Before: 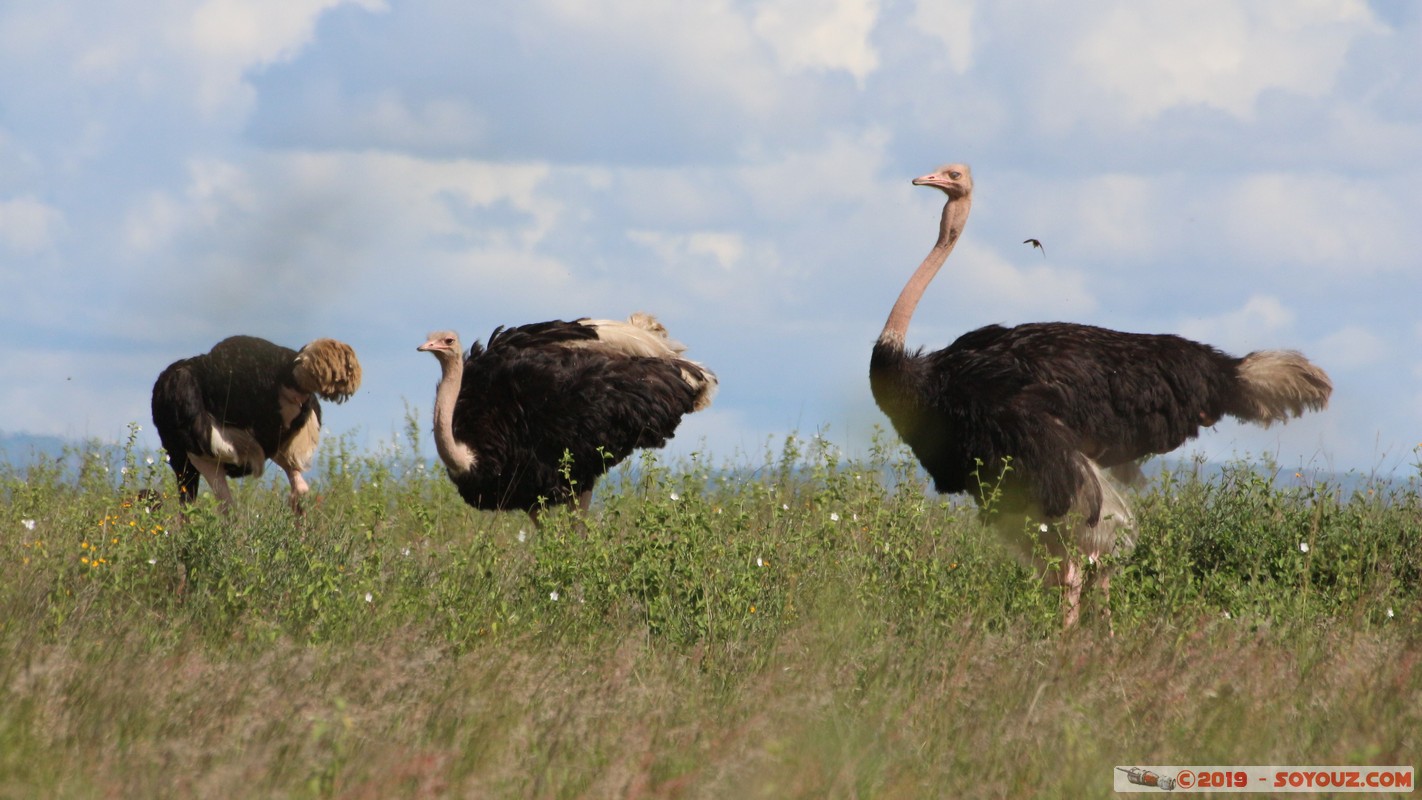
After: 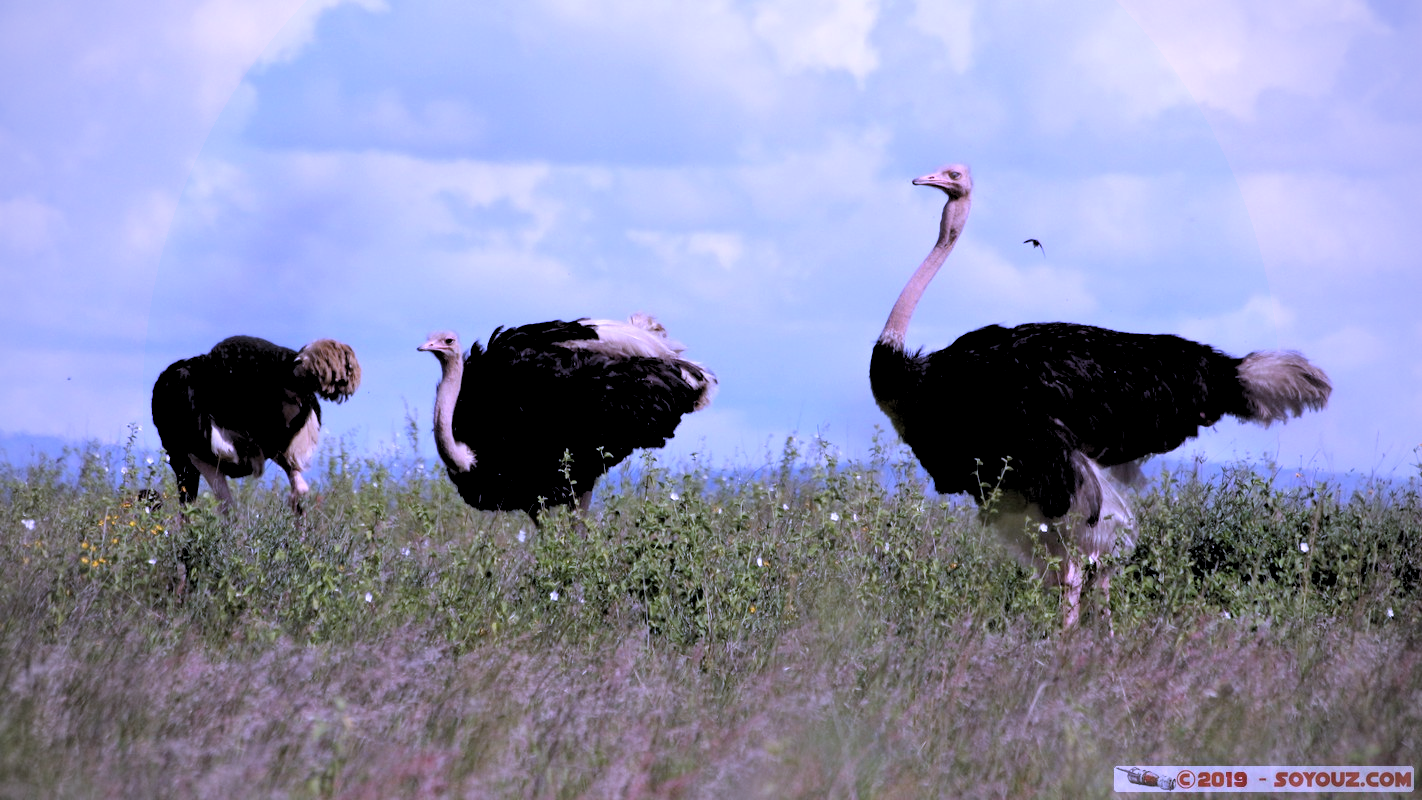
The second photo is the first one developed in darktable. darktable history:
vignetting: unbound false
white balance: red 0.98, blue 1.61
rgb levels: levels [[0.034, 0.472, 0.904], [0, 0.5, 1], [0, 0.5, 1]]
